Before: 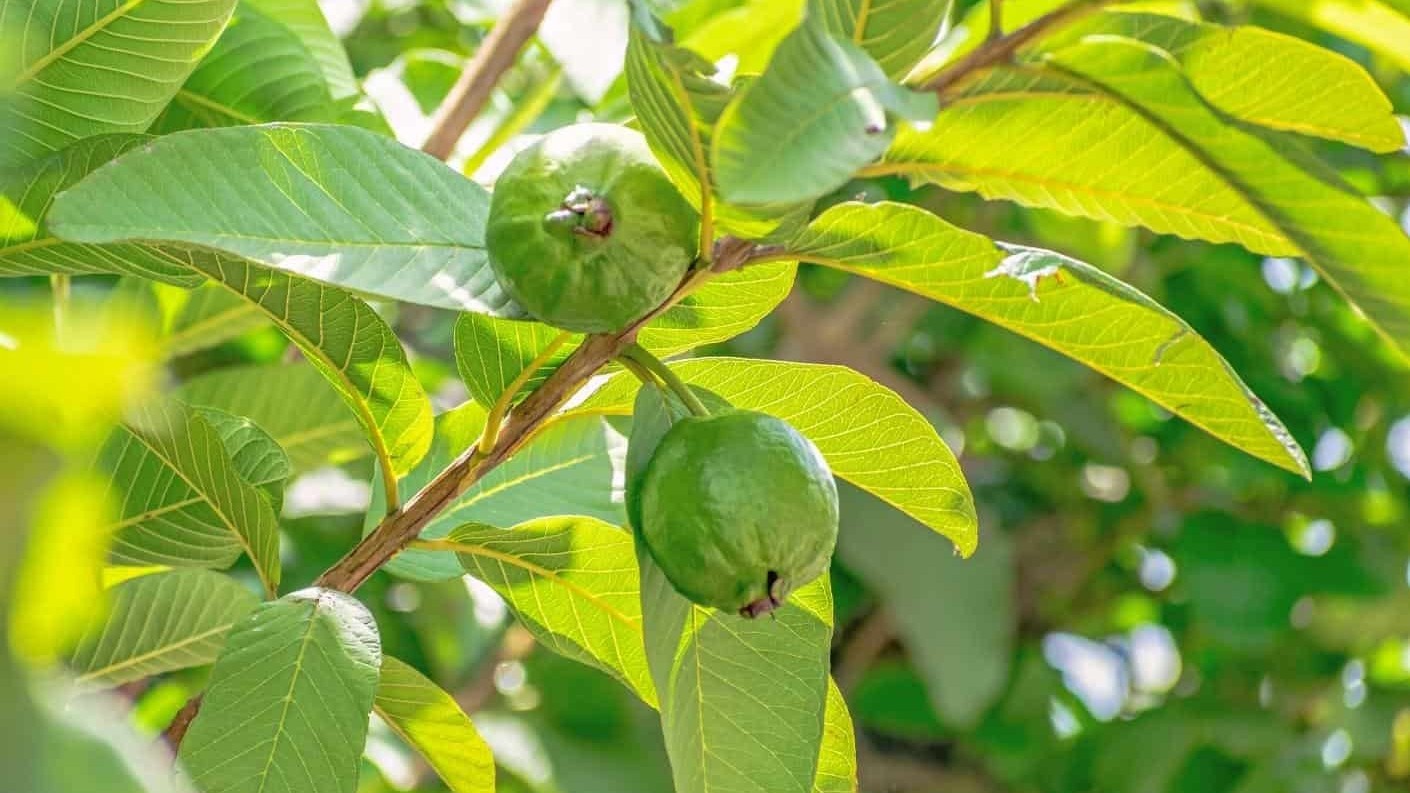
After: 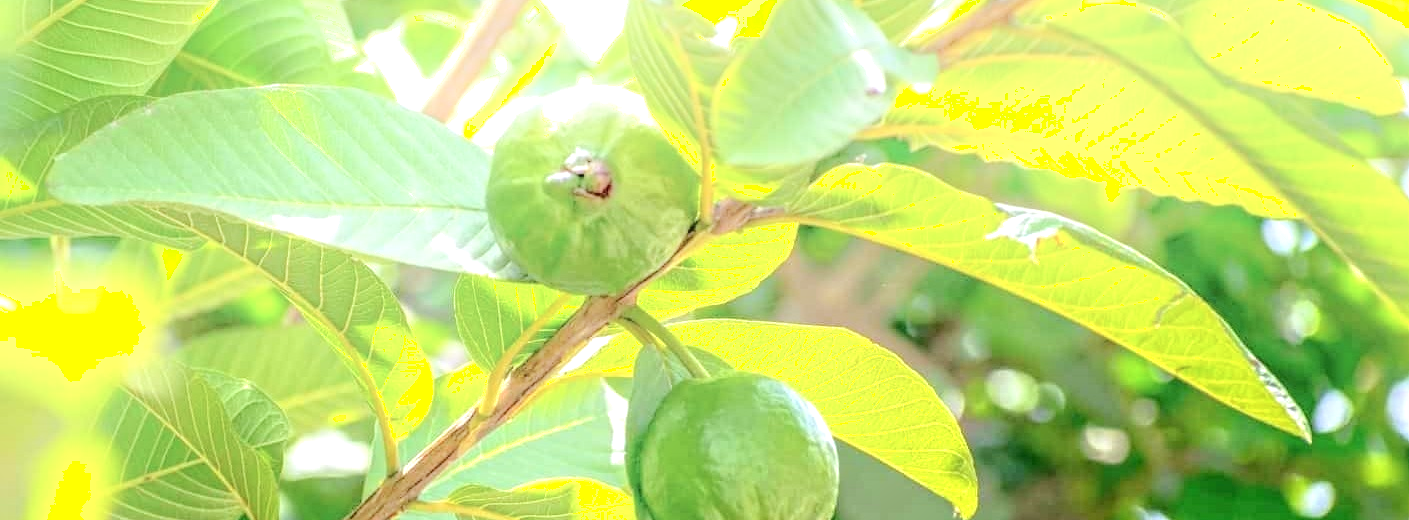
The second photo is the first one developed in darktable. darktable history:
white balance: red 0.976, blue 1.04
local contrast: detail 130%
shadows and highlights: highlights 70.7, soften with gaussian
base curve: curves: ch0 [(0, 0) (0.283, 0.295) (1, 1)], preserve colors none
exposure: exposure 0.515 EV, compensate highlight preservation false
crop and rotate: top 4.848%, bottom 29.503%
